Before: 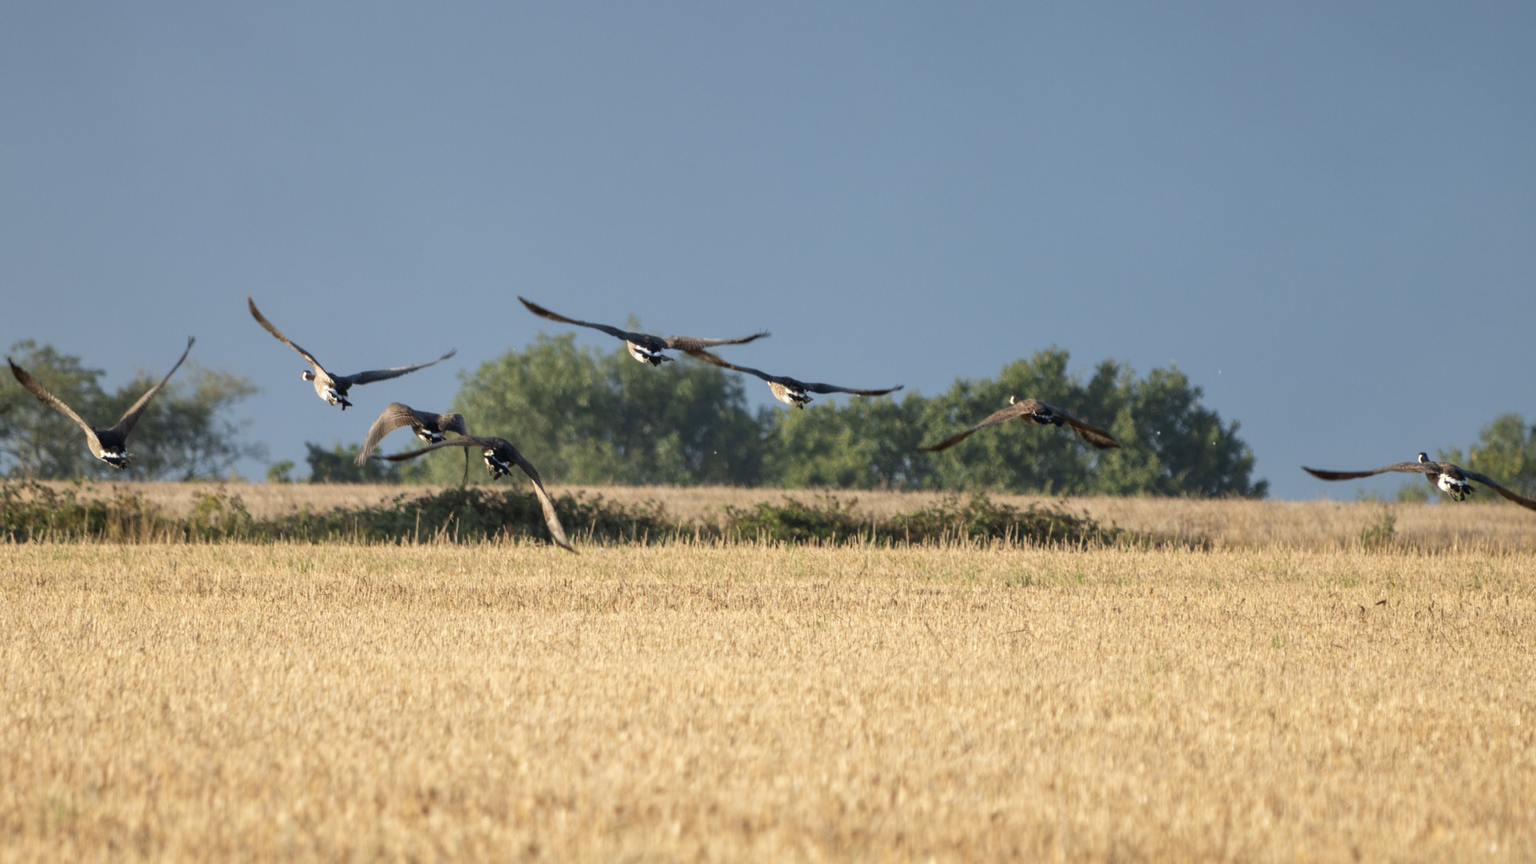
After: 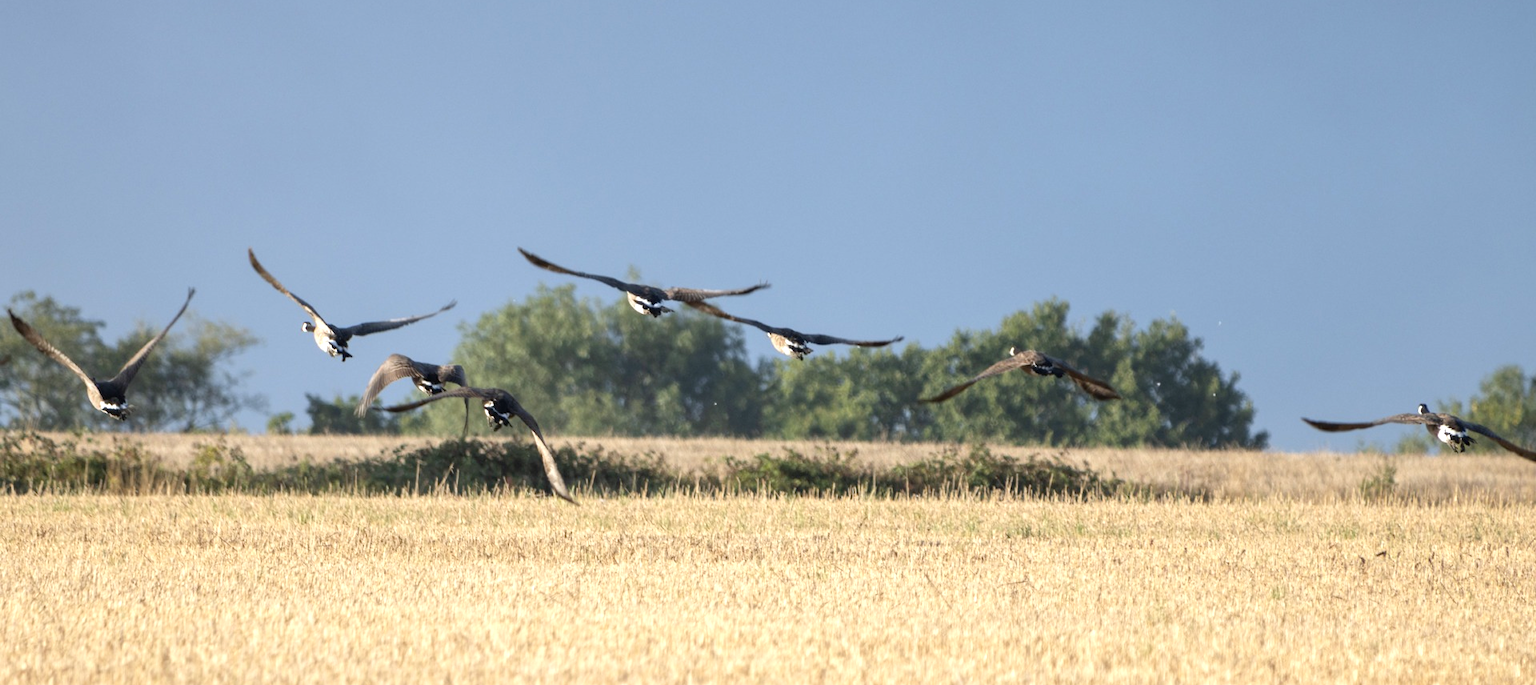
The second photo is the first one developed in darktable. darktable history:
contrast brightness saturation: saturation -0.05
crop and rotate: top 5.667%, bottom 14.937%
exposure: black level correction 0.001, exposure 0.5 EV, compensate exposure bias true, compensate highlight preservation false
white balance: red 0.983, blue 1.036
